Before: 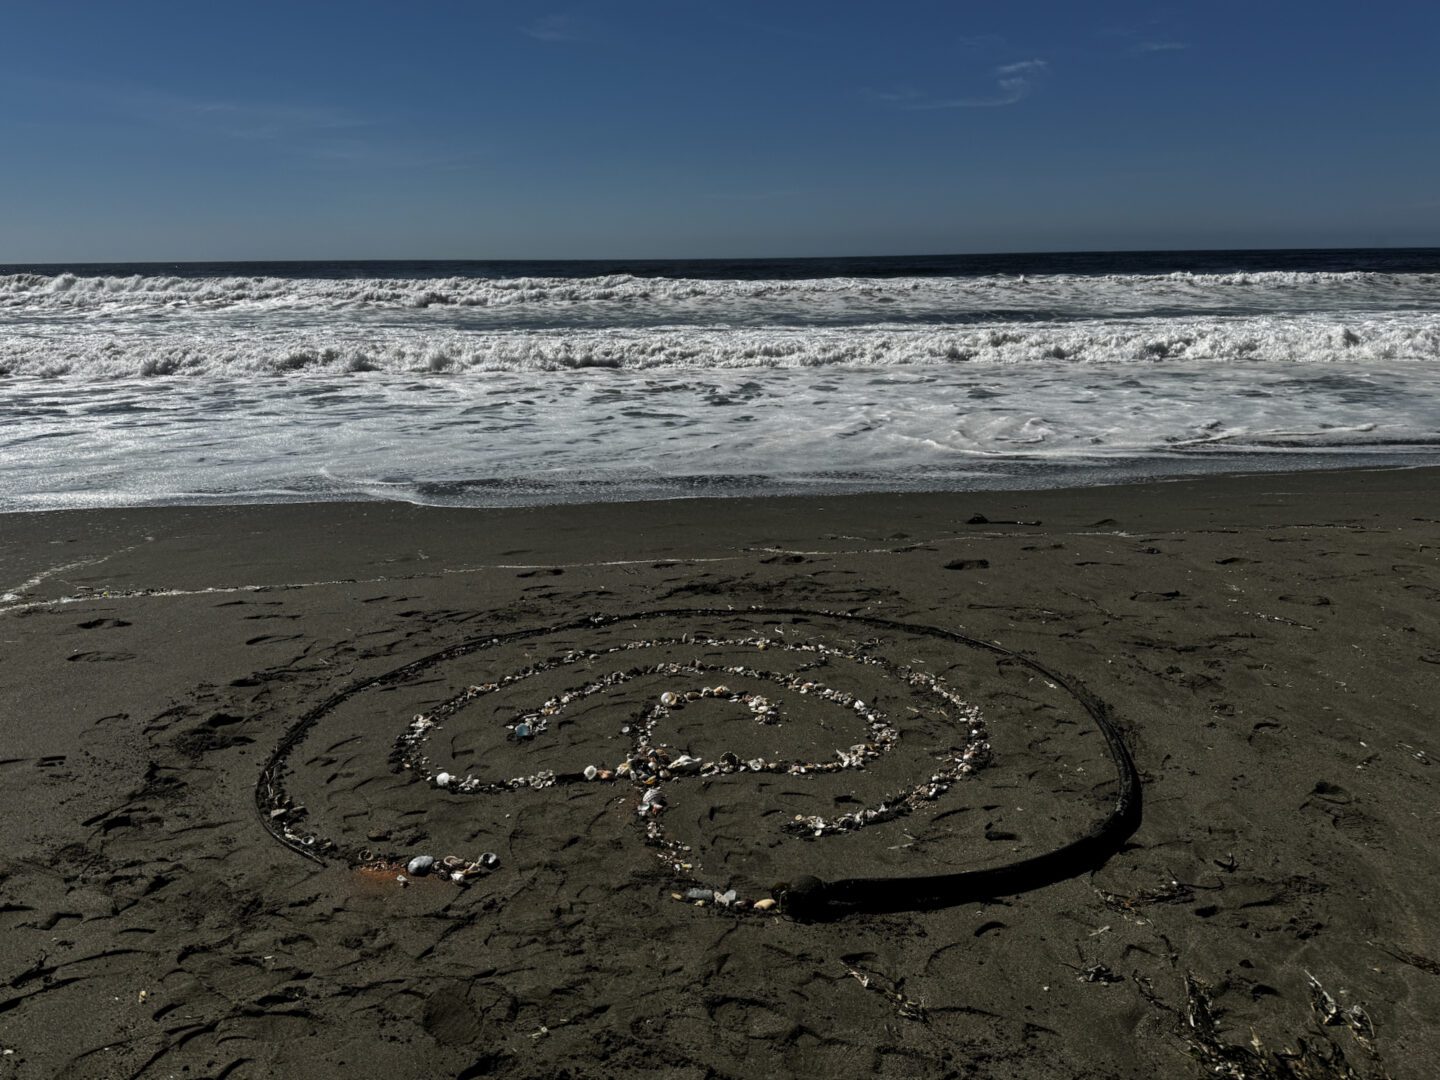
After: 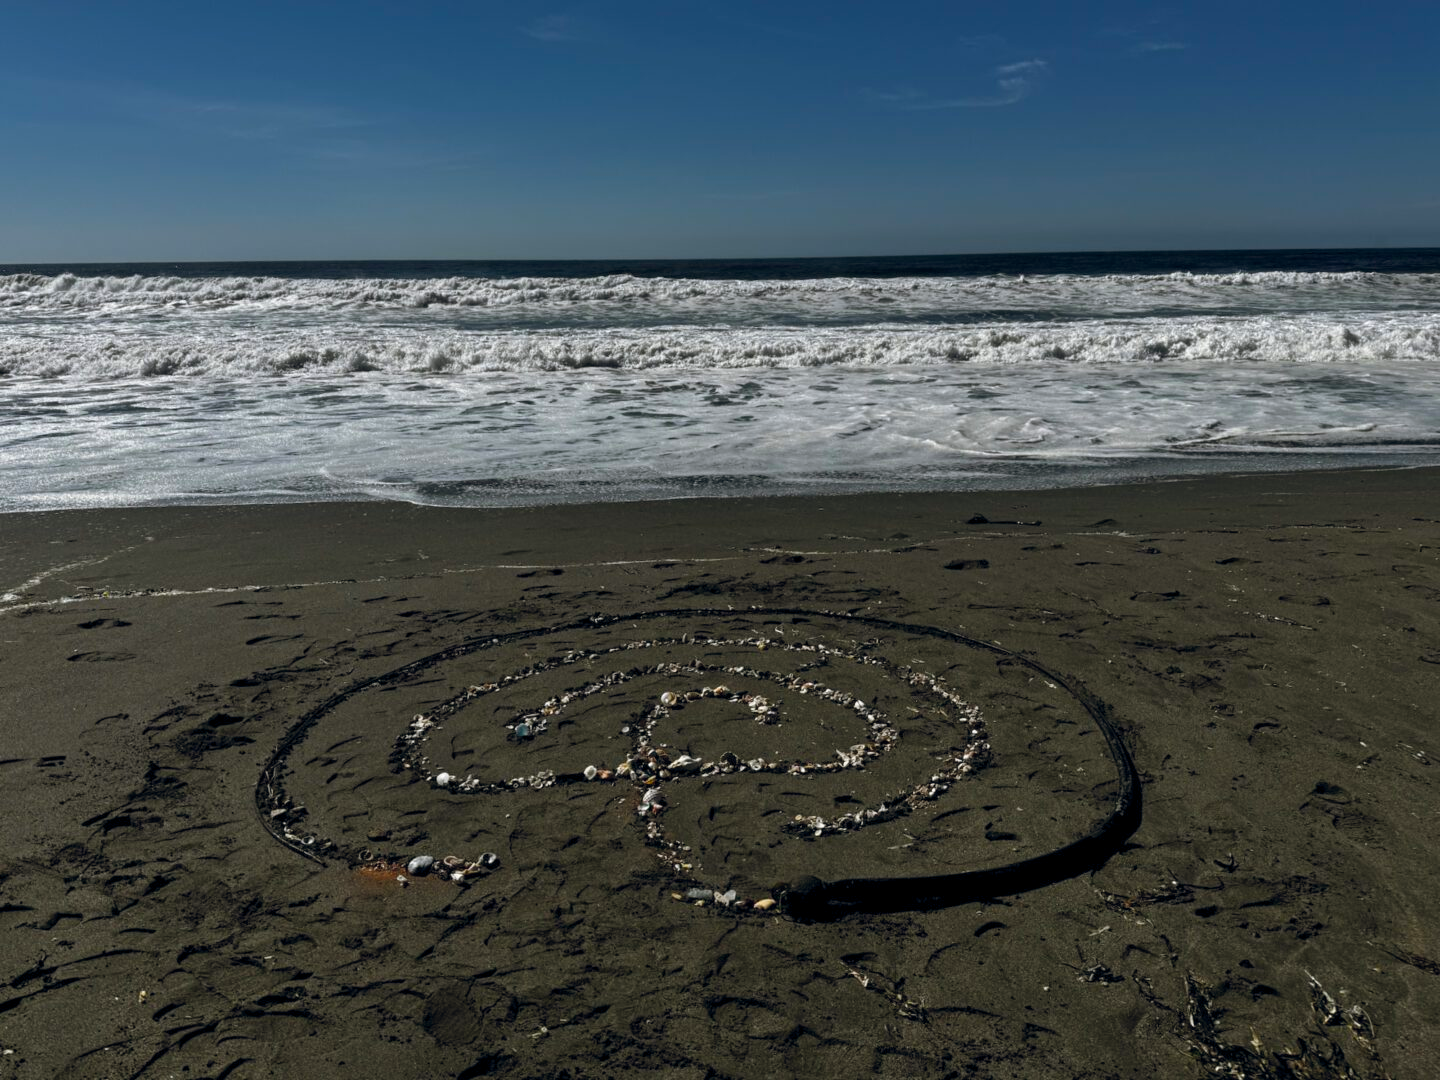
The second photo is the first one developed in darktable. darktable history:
color balance rgb: shadows lift › chroma 3.692%, shadows lift › hue 89.3°, global offset › chroma 0.054%, global offset › hue 253.08°, perceptual saturation grading › global saturation 30.47%
